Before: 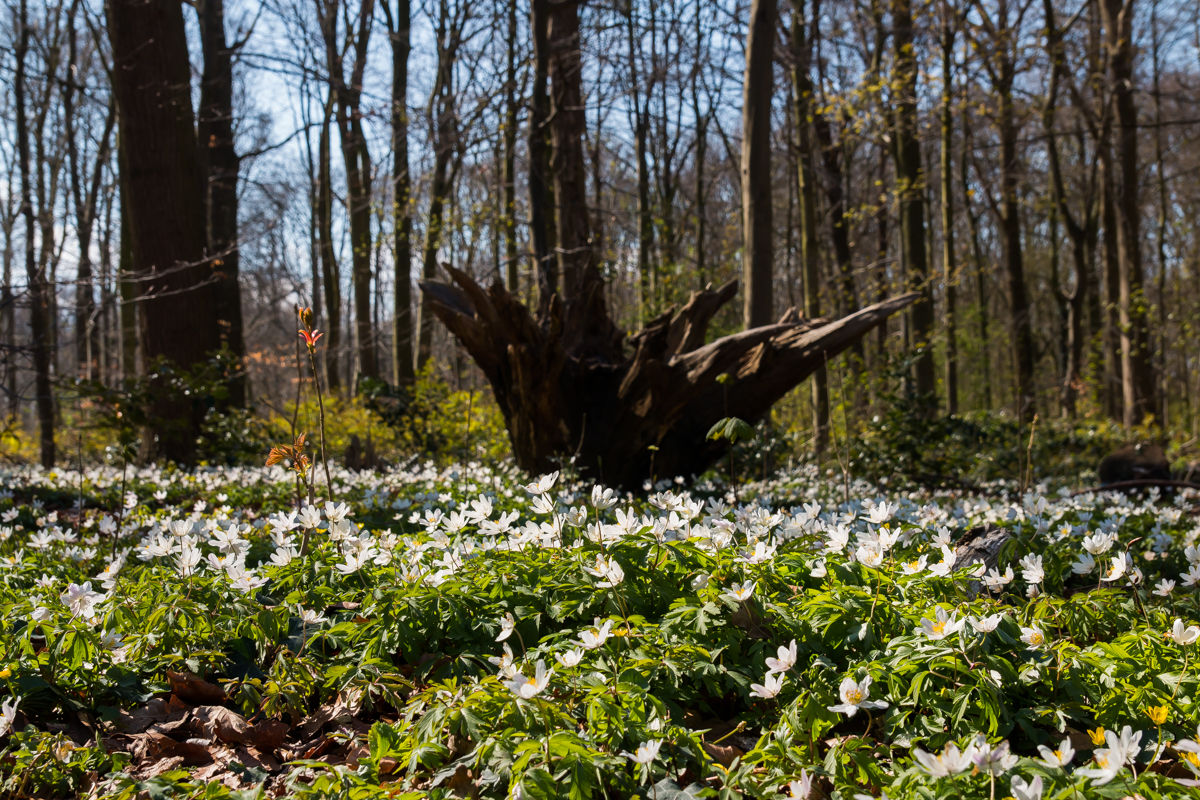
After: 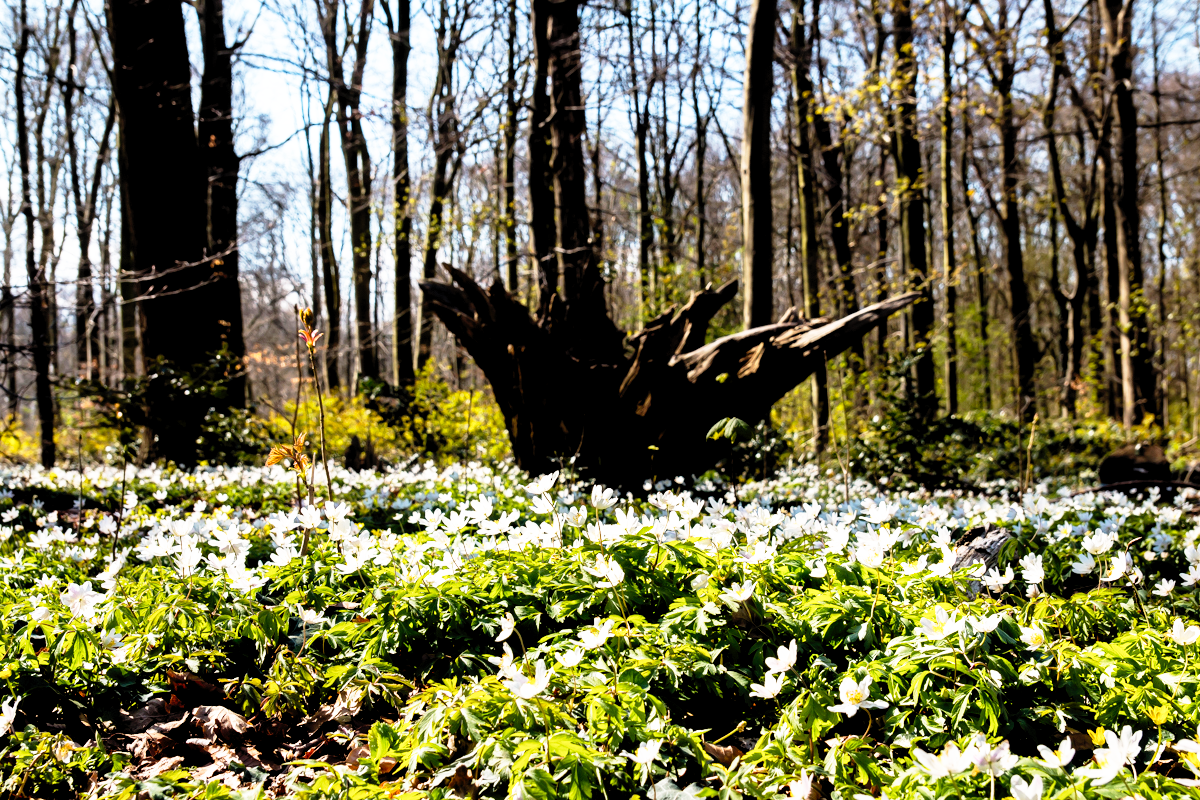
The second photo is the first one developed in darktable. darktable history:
base curve: curves: ch0 [(0, 0) (0.012, 0.01) (0.073, 0.168) (0.31, 0.711) (0.645, 0.957) (1, 1)], preserve colors none
rgb levels: levels [[0.01, 0.419, 0.839], [0, 0.5, 1], [0, 0.5, 1]]
